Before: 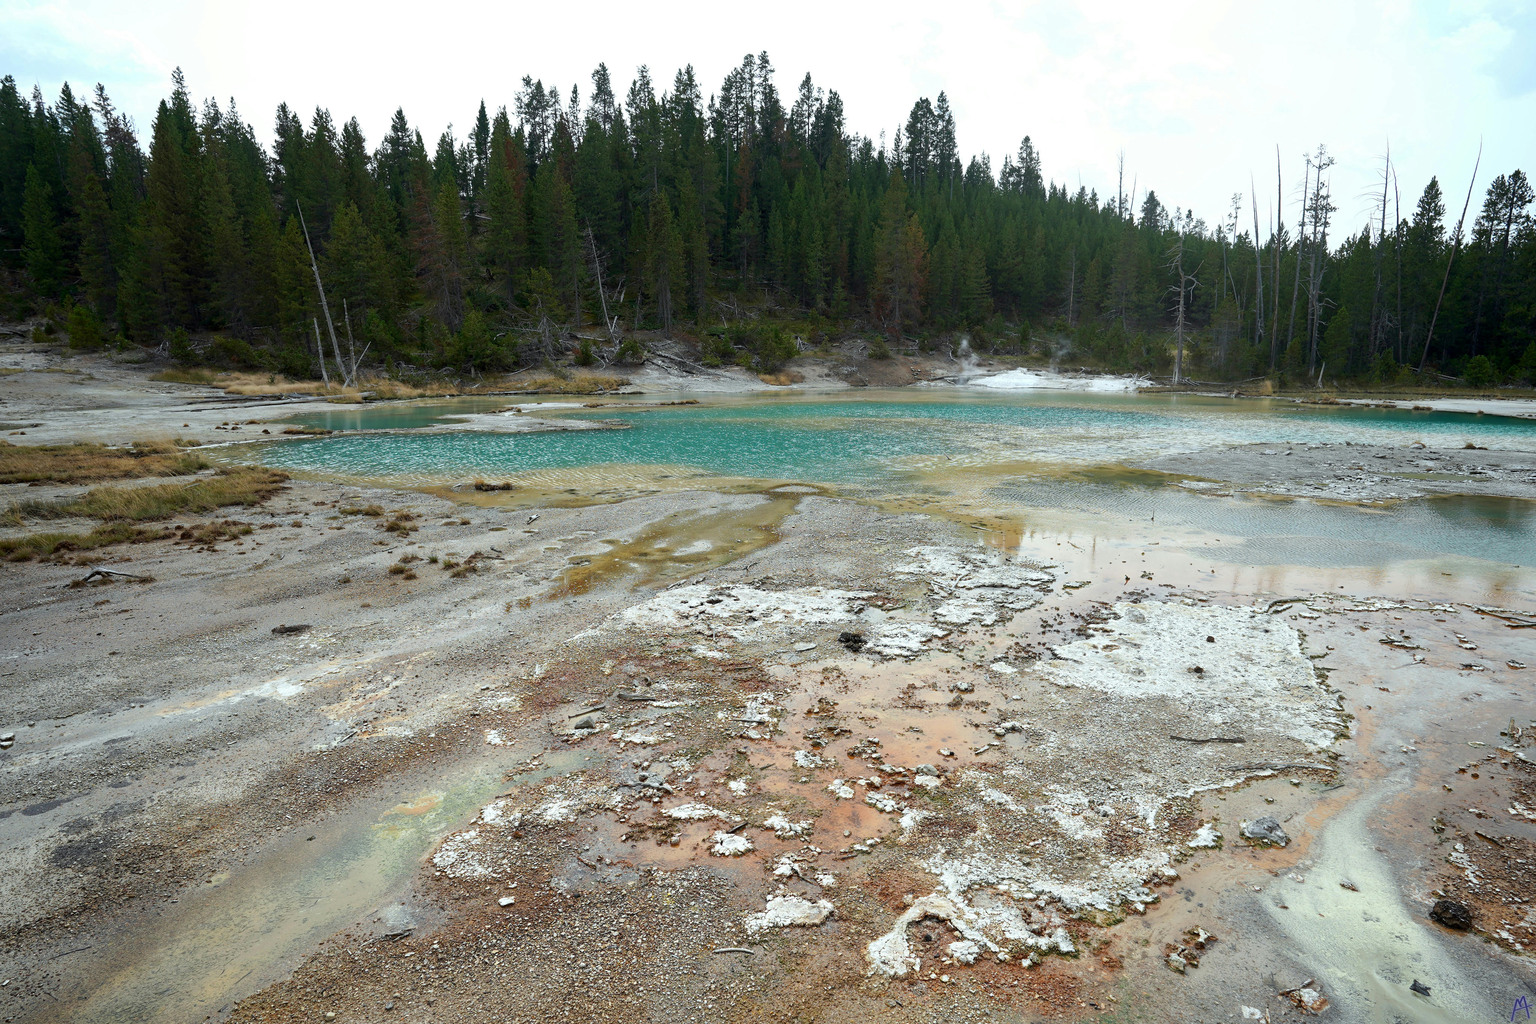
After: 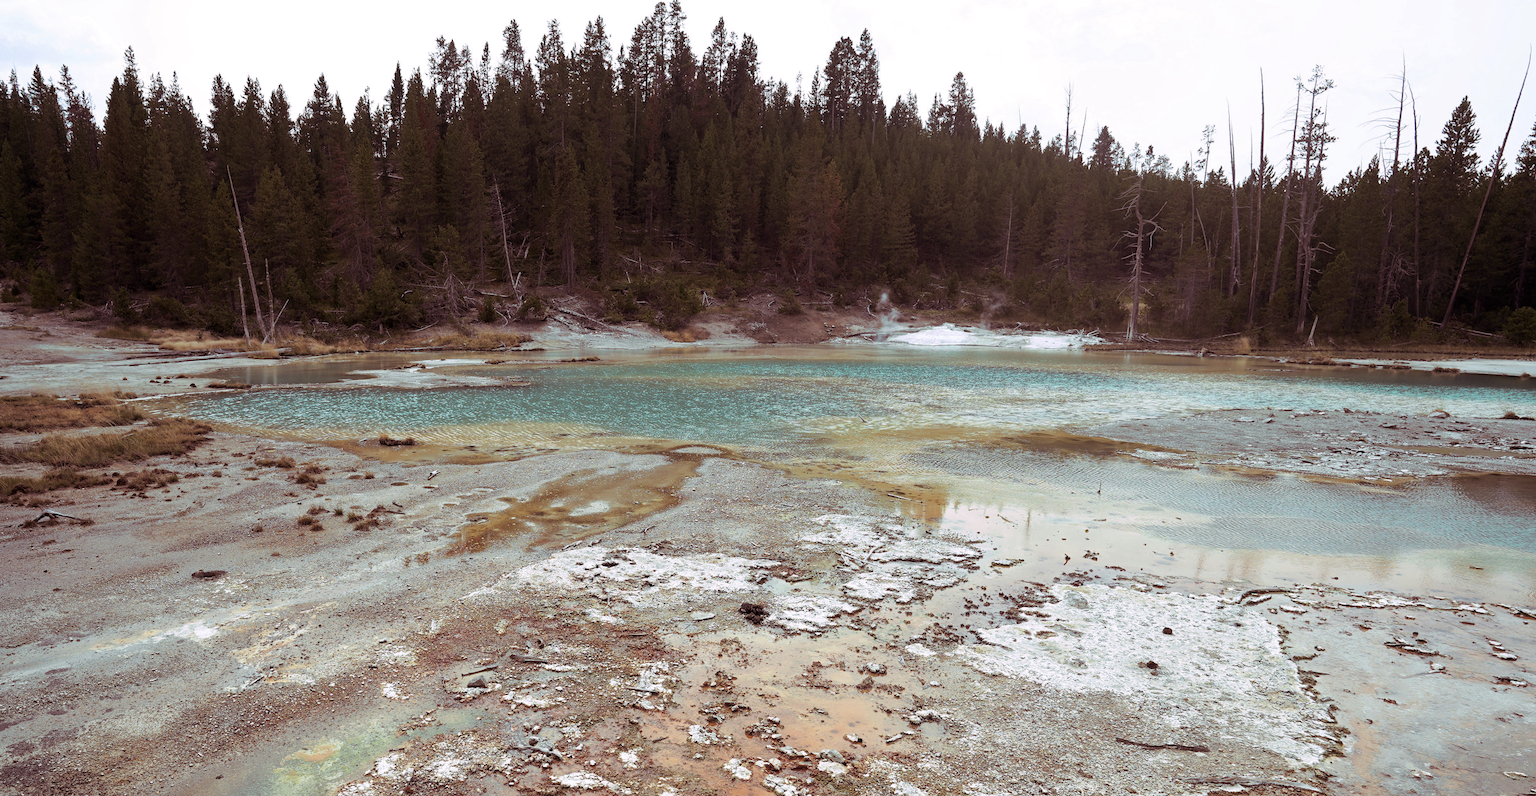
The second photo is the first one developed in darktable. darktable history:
rotate and perspective: rotation 1.69°, lens shift (vertical) -0.023, lens shift (horizontal) -0.291, crop left 0.025, crop right 0.988, crop top 0.092, crop bottom 0.842
crop and rotate: angle 0.2°, left 0.275%, right 3.127%, bottom 14.18%
split-toning: highlights › hue 298.8°, highlights › saturation 0.73, compress 41.76%
